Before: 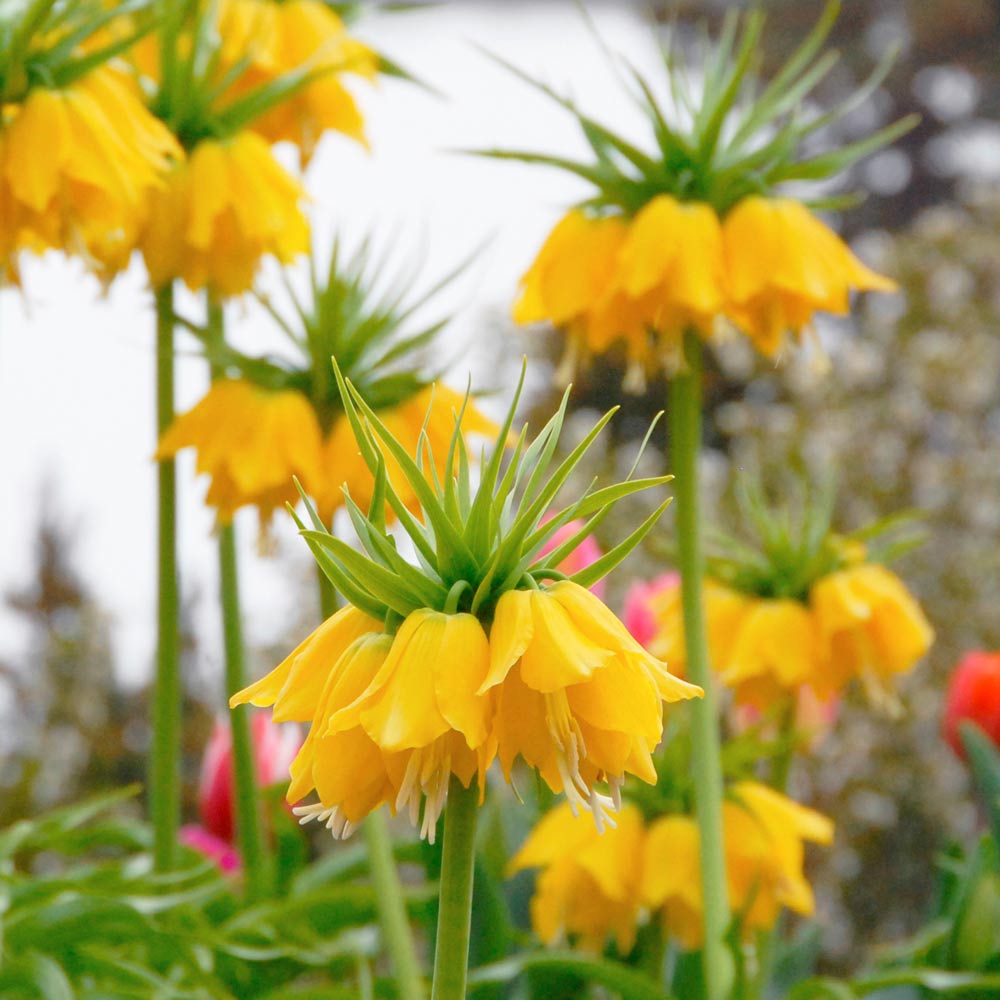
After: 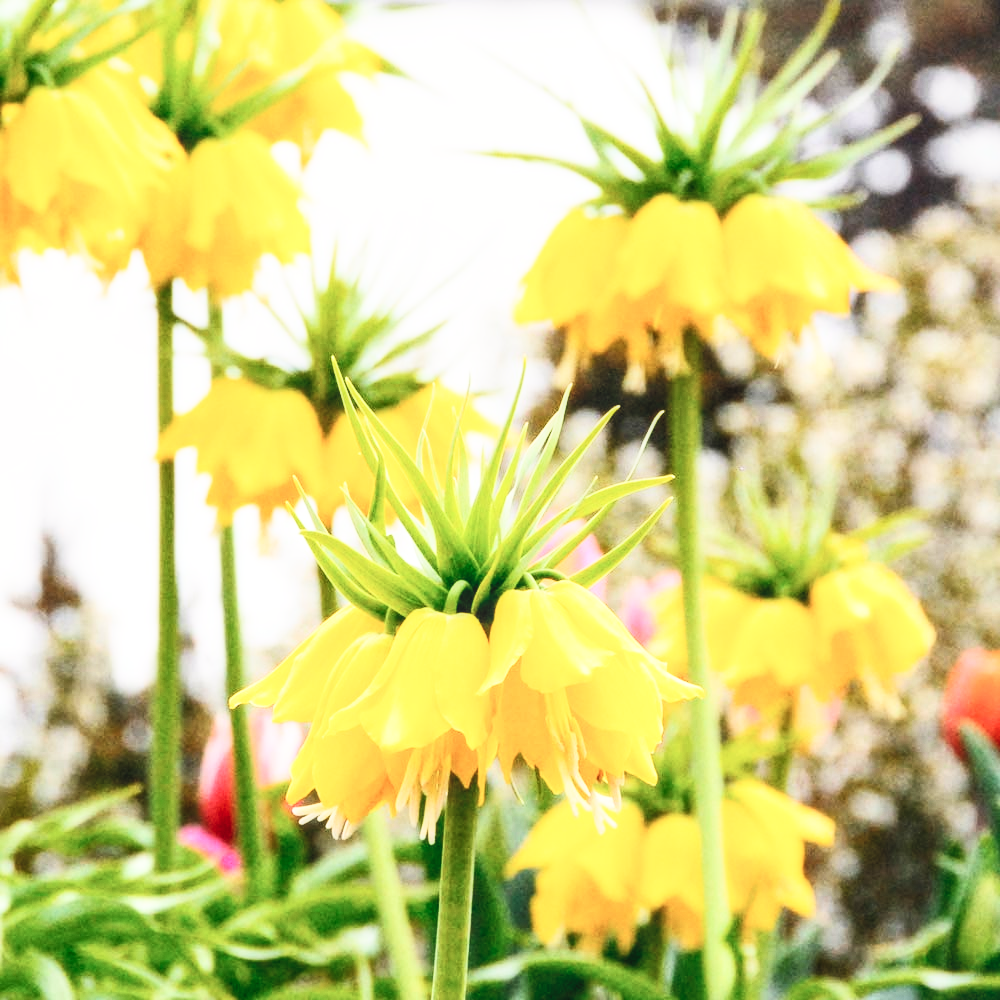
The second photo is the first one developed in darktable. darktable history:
tone equalizer: -8 EV -0.417 EV, -7 EV -0.389 EV, -6 EV -0.333 EV, -5 EV -0.222 EV, -3 EV 0.222 EV, -2 EV 0.333 EV, -1 EV 0.389 EV, +0 EV 0.417 EV, edges refinement/feathering 500, mask exposure compensation -1.57 EV, preserve details no
sigmoid: contrast 1.7, skew -0.1, preserve hue 0%, red attenuation 0.1, red rotation 0.035, green attenuation 0.1, green rotation -0.017, blue attenuation 0.15, blue rotation -0.052, base primaries Rec2020
rotate and perspective: crop left 0, crop top 0
local contrast: on, module defaults
white balance: red 1.009, blue 0.985
contrast brightness saturation: contrast 0.39, brightness 0.53
